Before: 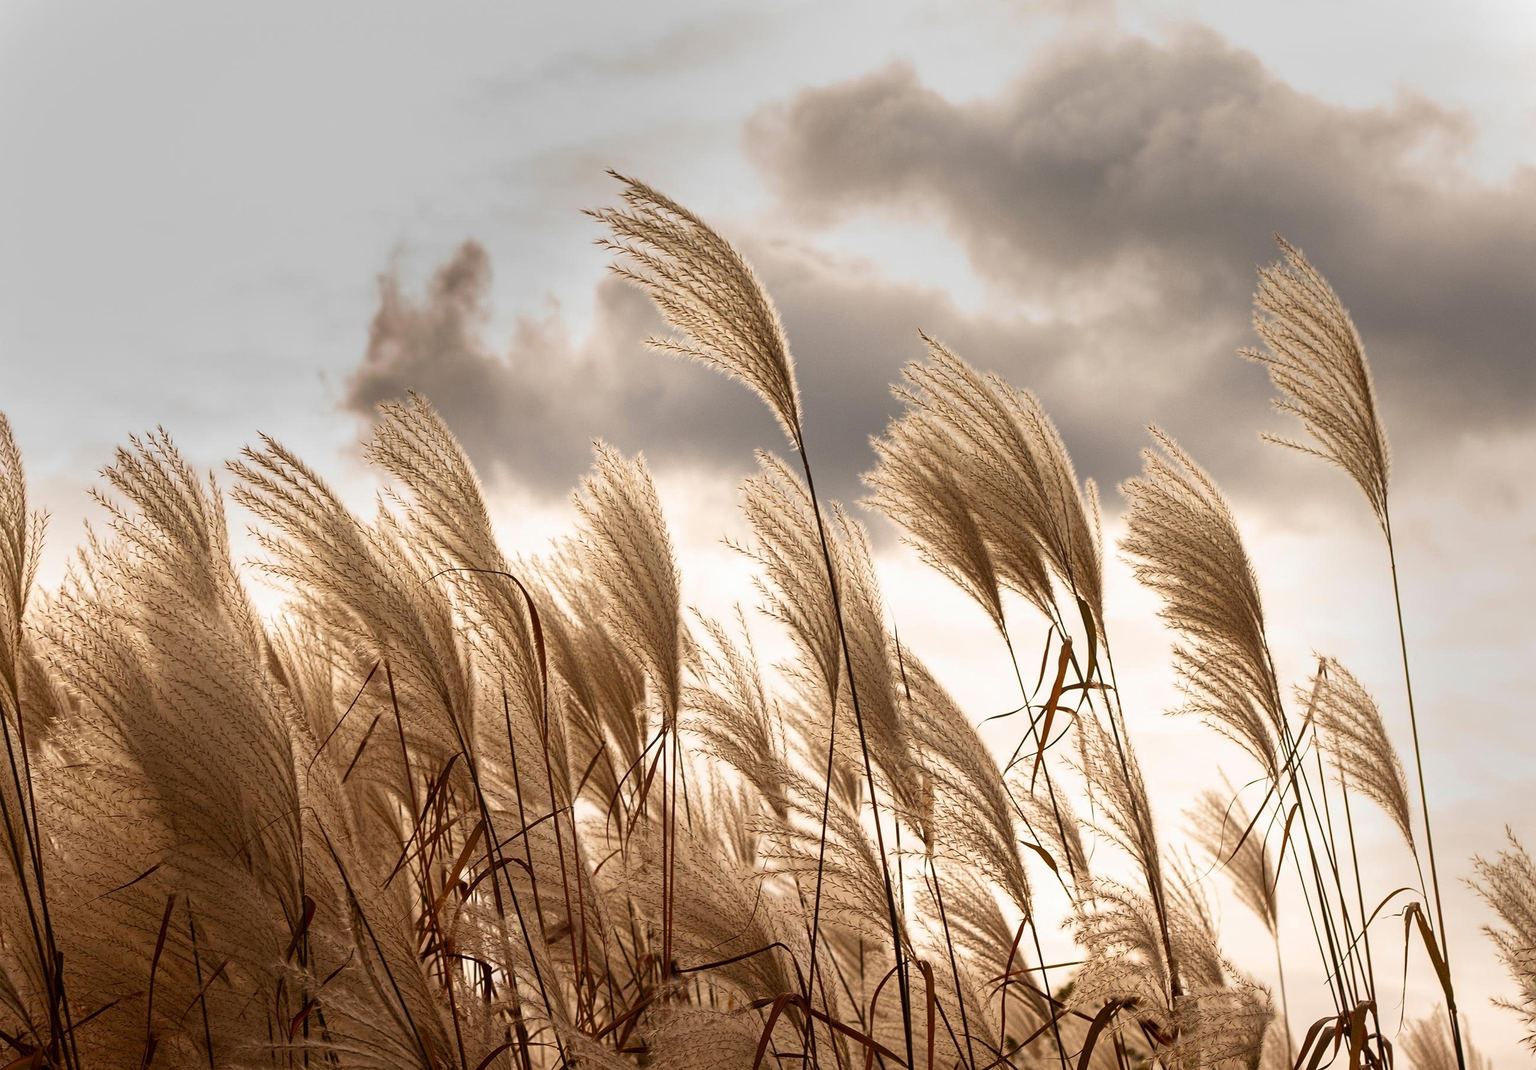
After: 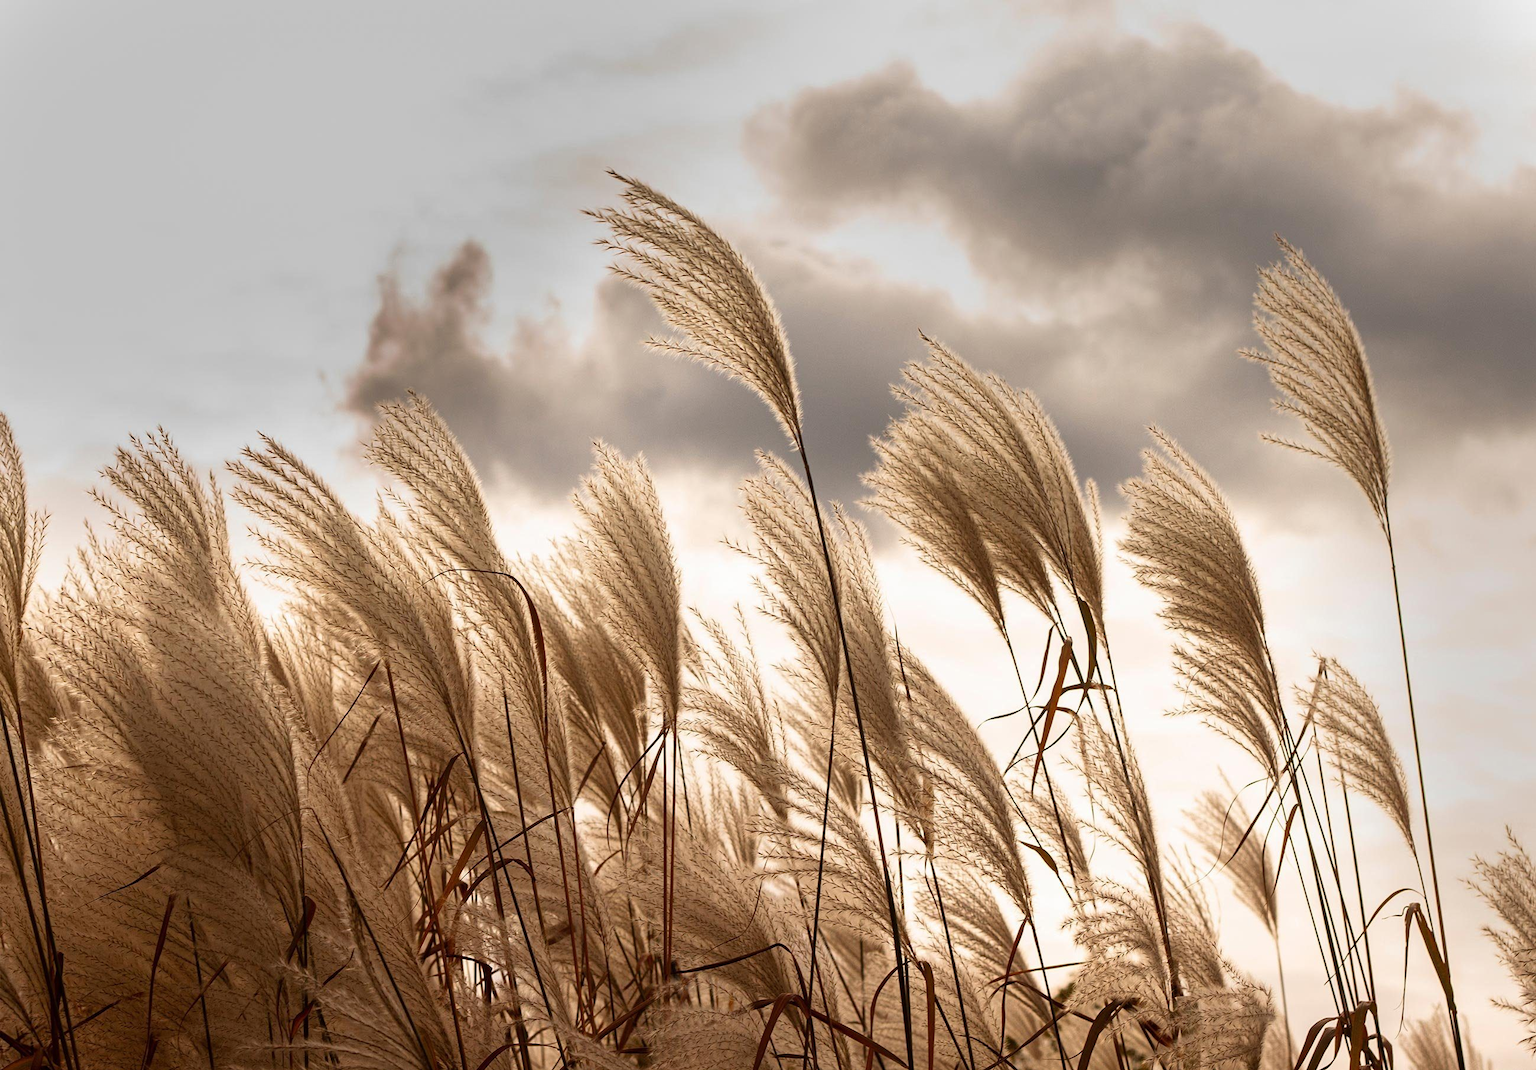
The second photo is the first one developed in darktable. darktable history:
tone equalizer: smoothing diameter 25%, edges refinement/feathering 6.92, preserve details guided filter
